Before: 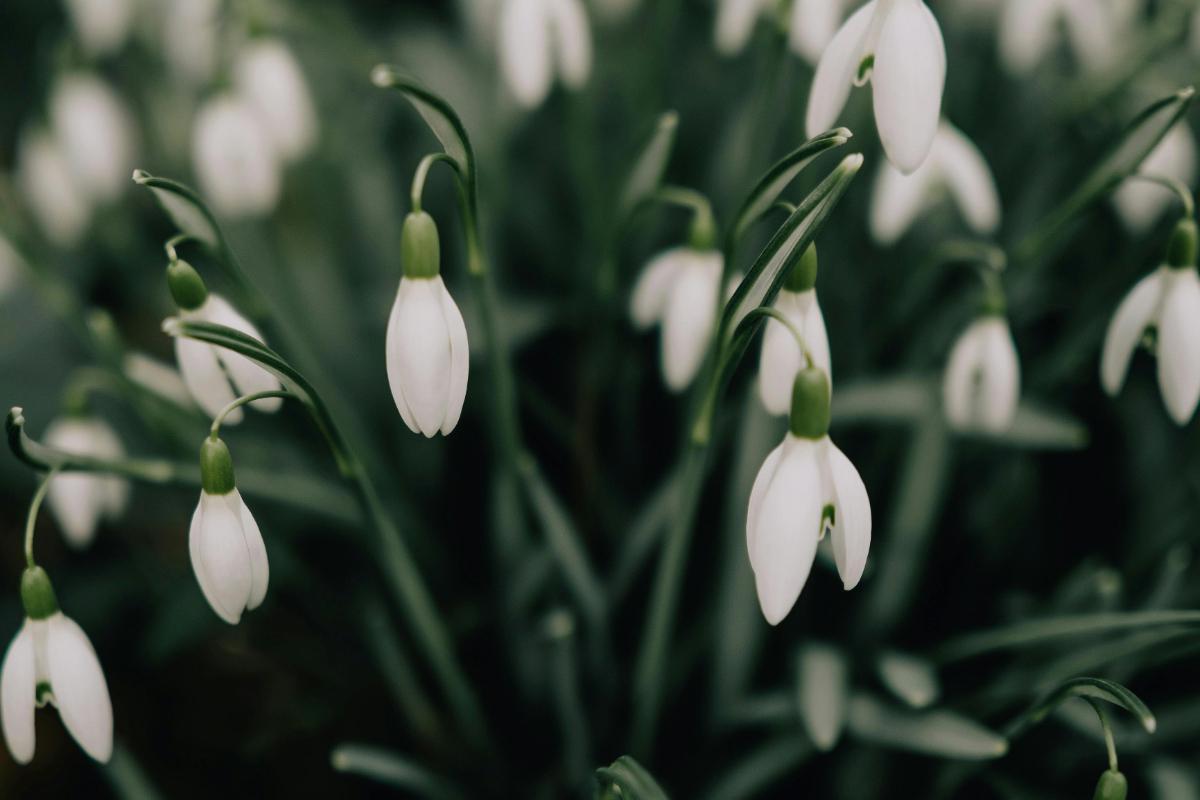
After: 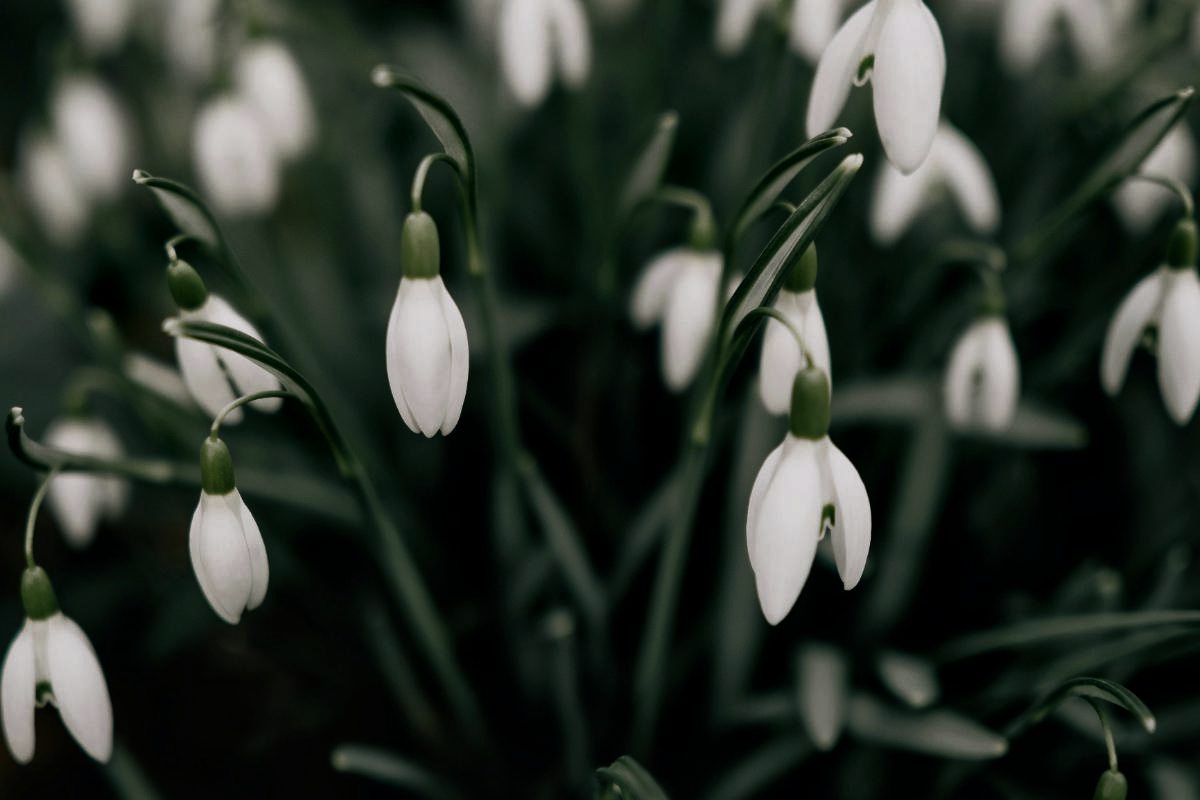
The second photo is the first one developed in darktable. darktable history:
local contrast: mode bilateral grid, contrast 20, coarseness 50, detail 120%, midtone range 0.2
color balance rgb: perceptual saturation grading › highlights -31.88%, perceptual saturation grading › mid-tones 5.8%, perceptual saturation grading › shadows 18.12%, perceptual brilliance grading › highlights 3.62%, perceptual brilliance grading › mid-tones -18.12%, perceptual brilliance grading › shadows -41.3%
